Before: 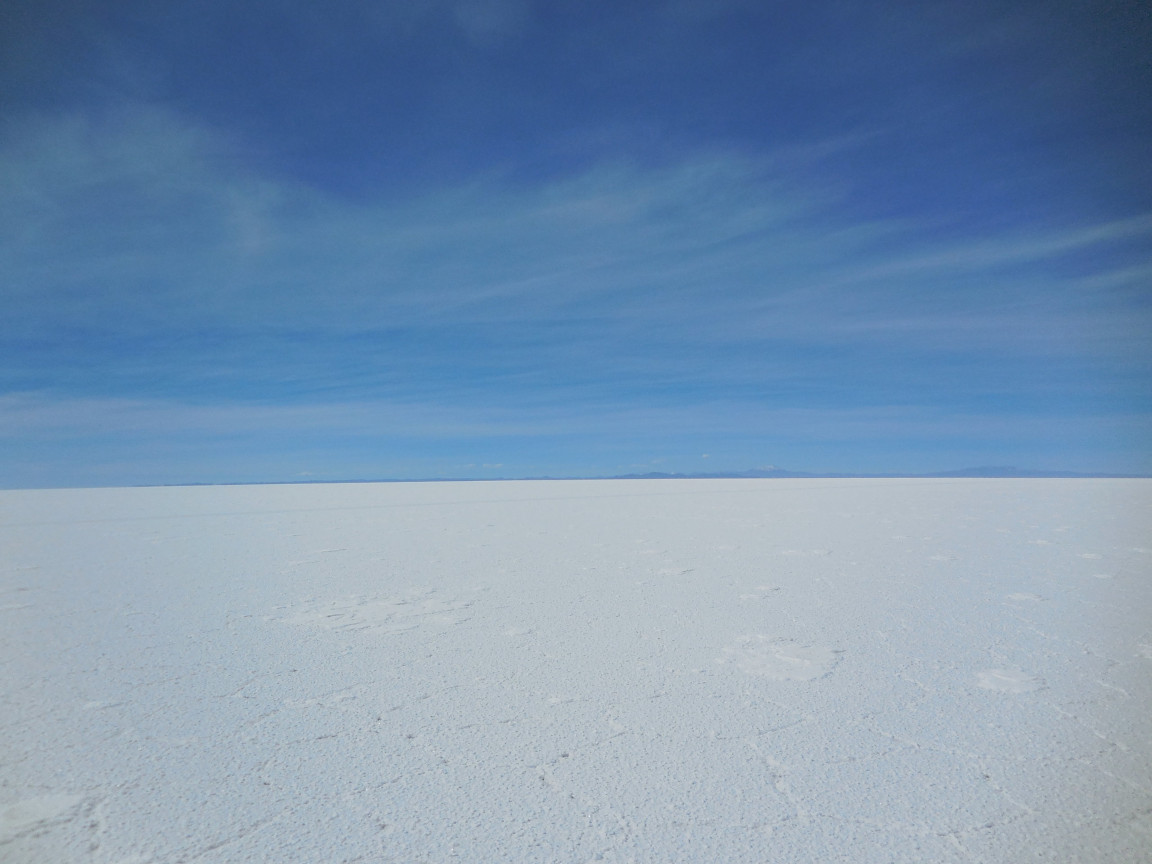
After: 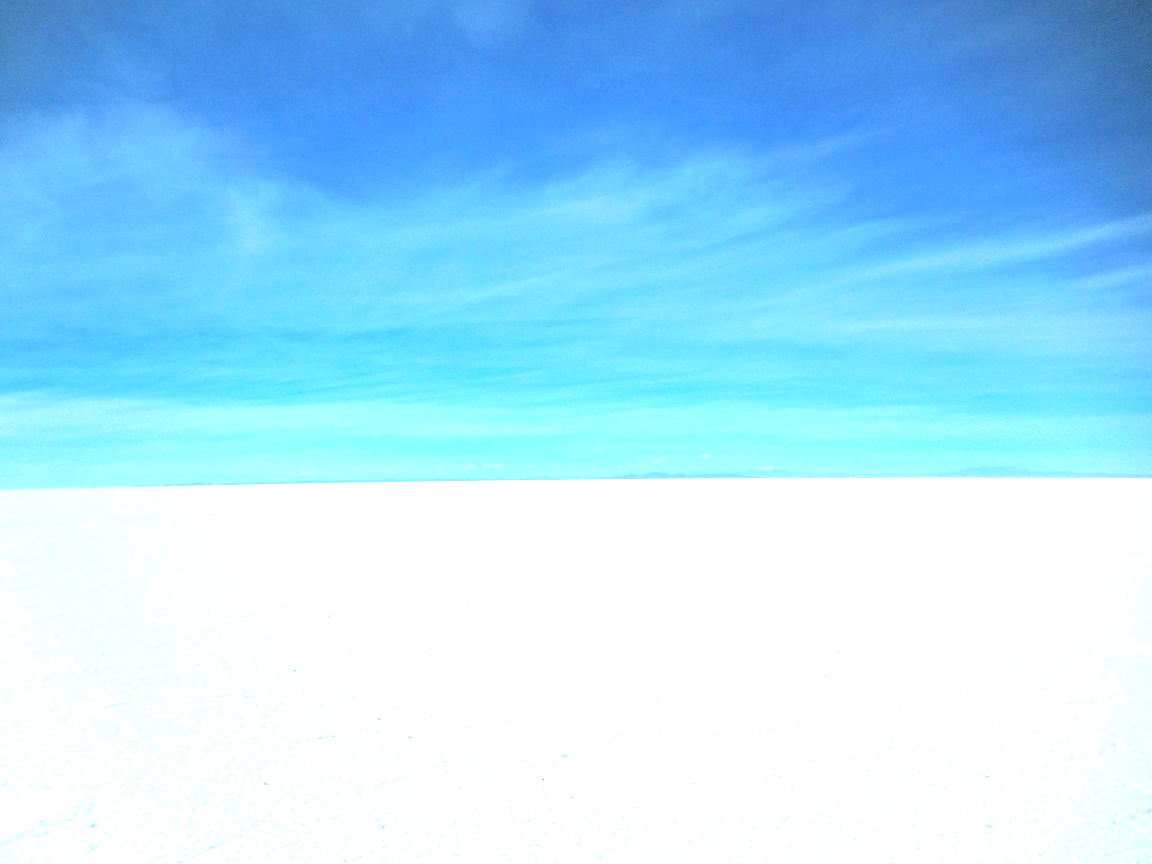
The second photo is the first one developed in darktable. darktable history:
exposure: black level correction 0, exposure 1.675 EV, compensate exposure bias true, compensate highlight preservation false
color correction: highlights a* -4.18, highlights b* -10.81
